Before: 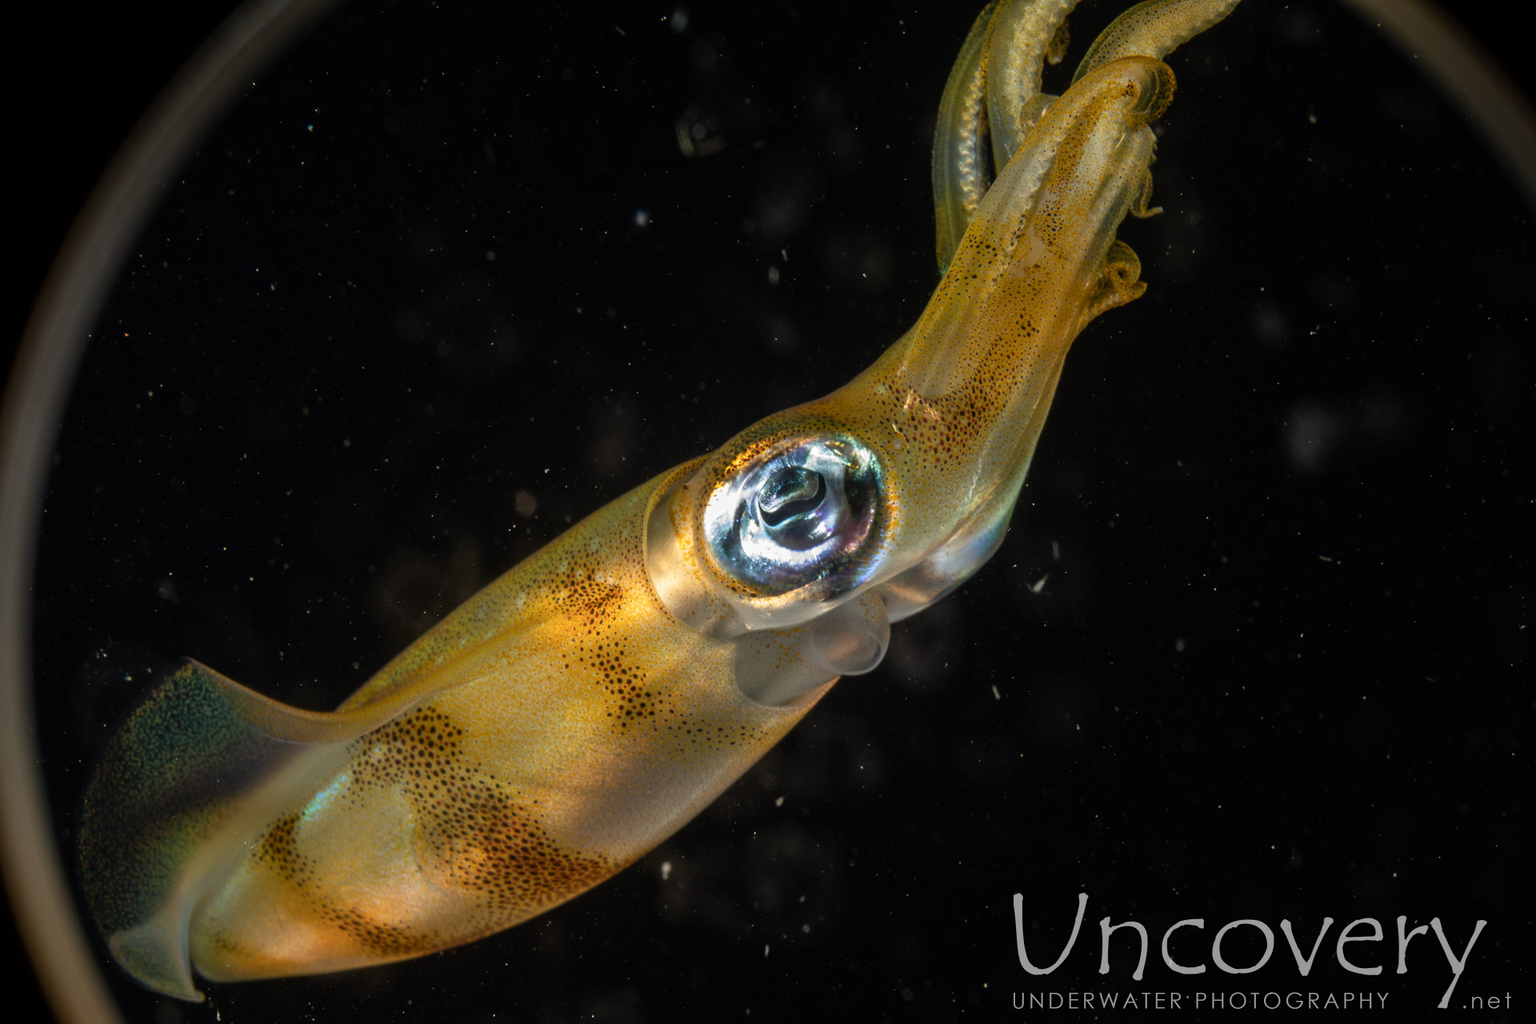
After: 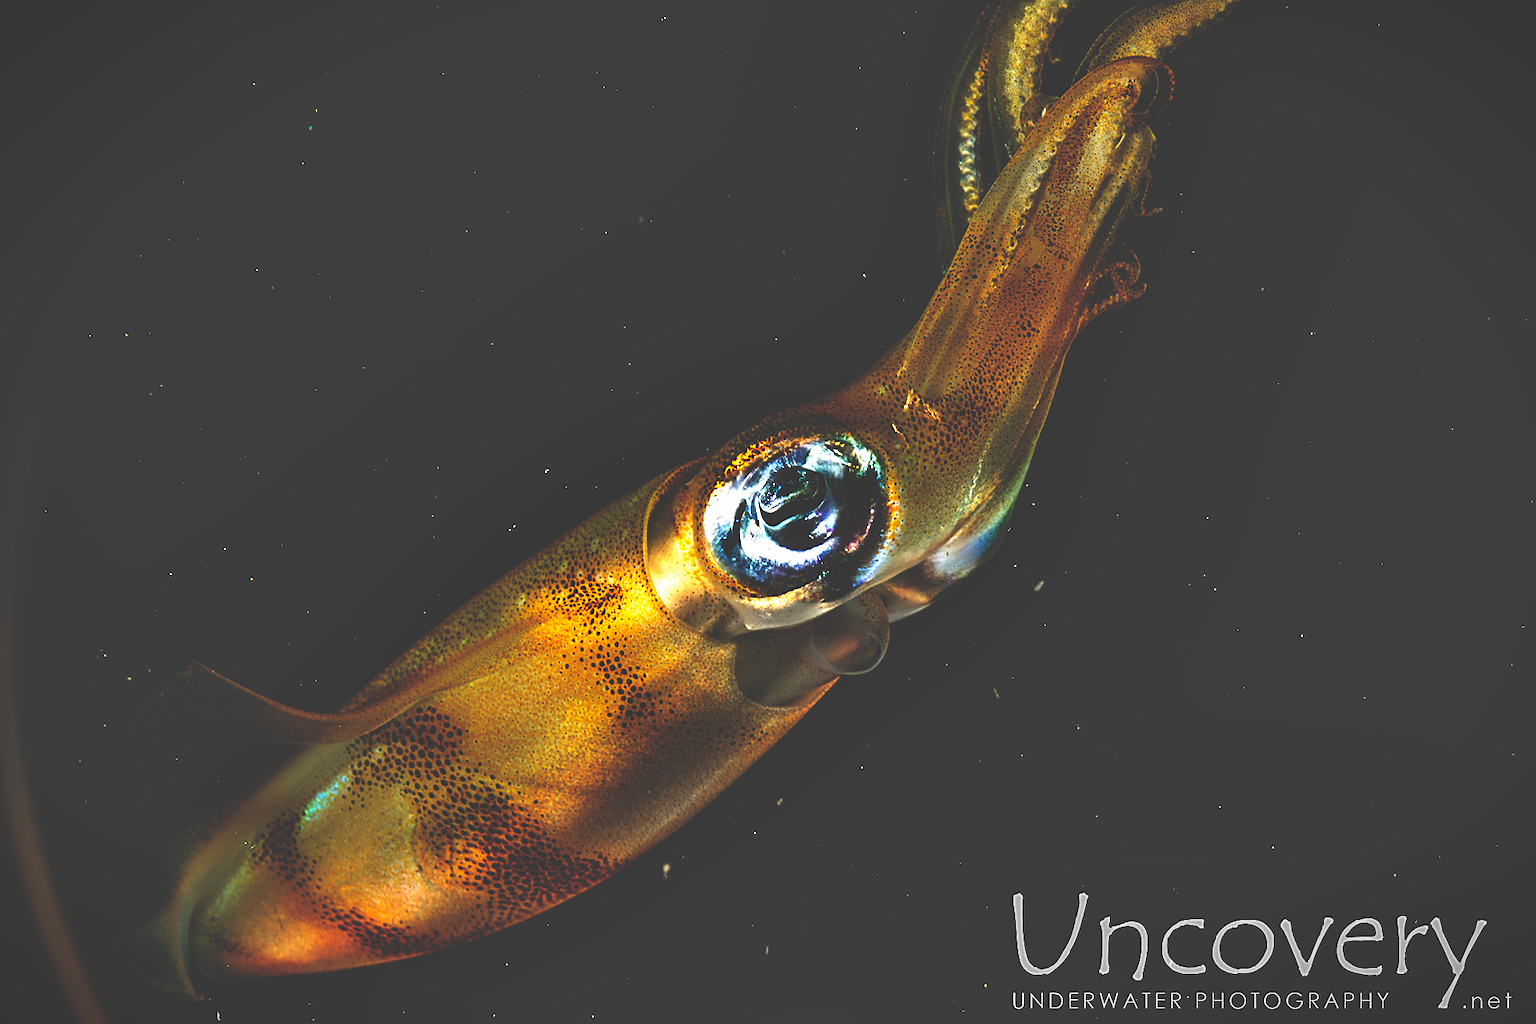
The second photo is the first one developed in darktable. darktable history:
vignetting: fall-off start 99.83%, brightness -0.311, saturation -0.056, width/height ratio 1.306, unbound false
exposure: exposure 0.341 EV, compensate exposure bias true, compensate highlight preservation false
shadows and highlights: shadows 36.54, highlights -26.81, soften with gaussian
sharpen: amount 0.736
base curve: curves: ch0 [(0, 0.036) (0.083, 0.04) (0.804, 1)], preserve colors none
